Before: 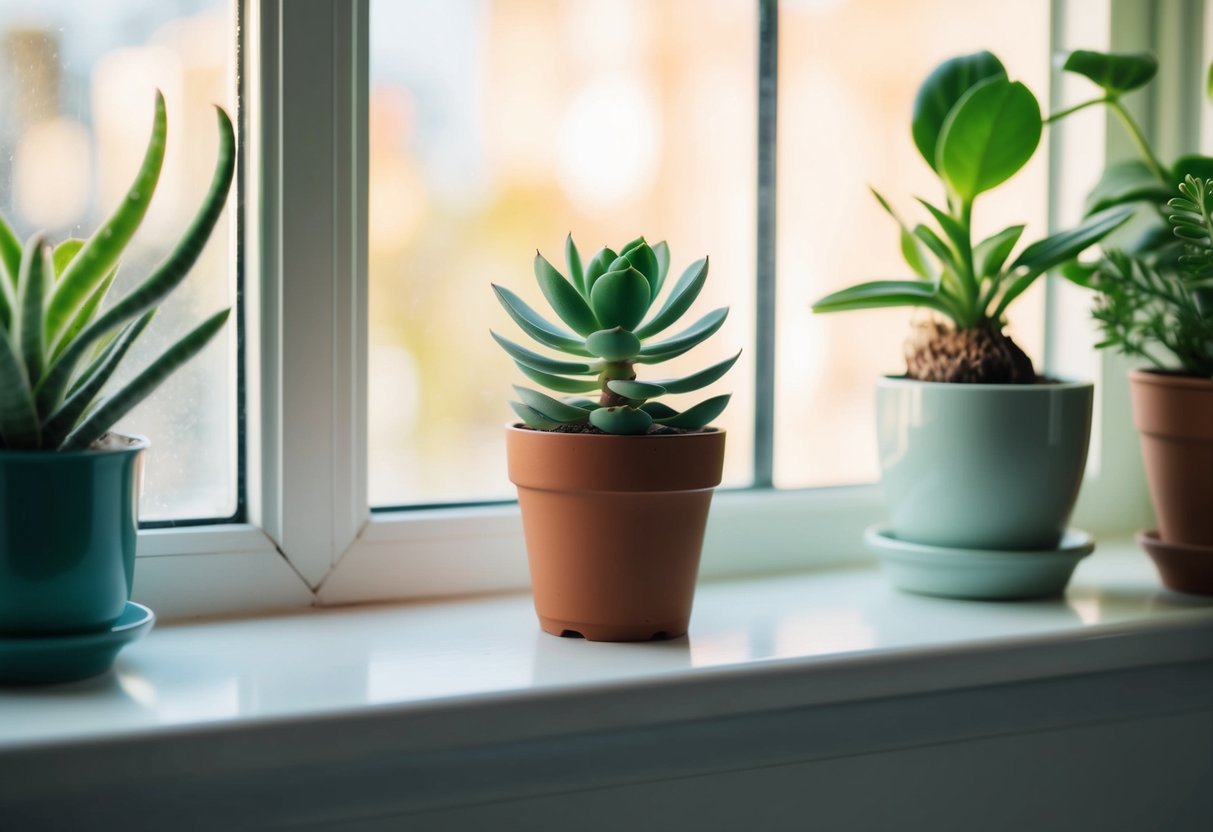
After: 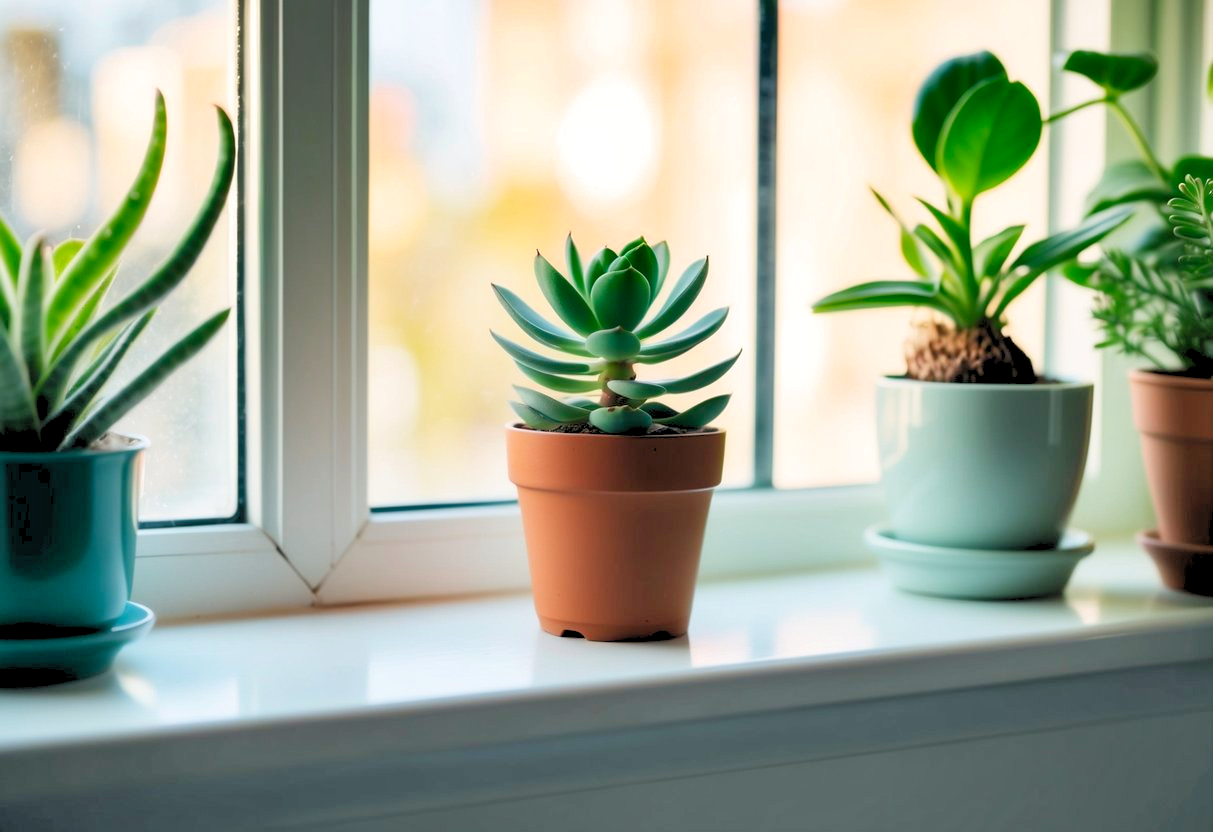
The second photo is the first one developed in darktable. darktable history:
levels: levels [0.072, 0.414, 0.976]
shadows and highlights: low approximation 0.01, soften with gaussian
